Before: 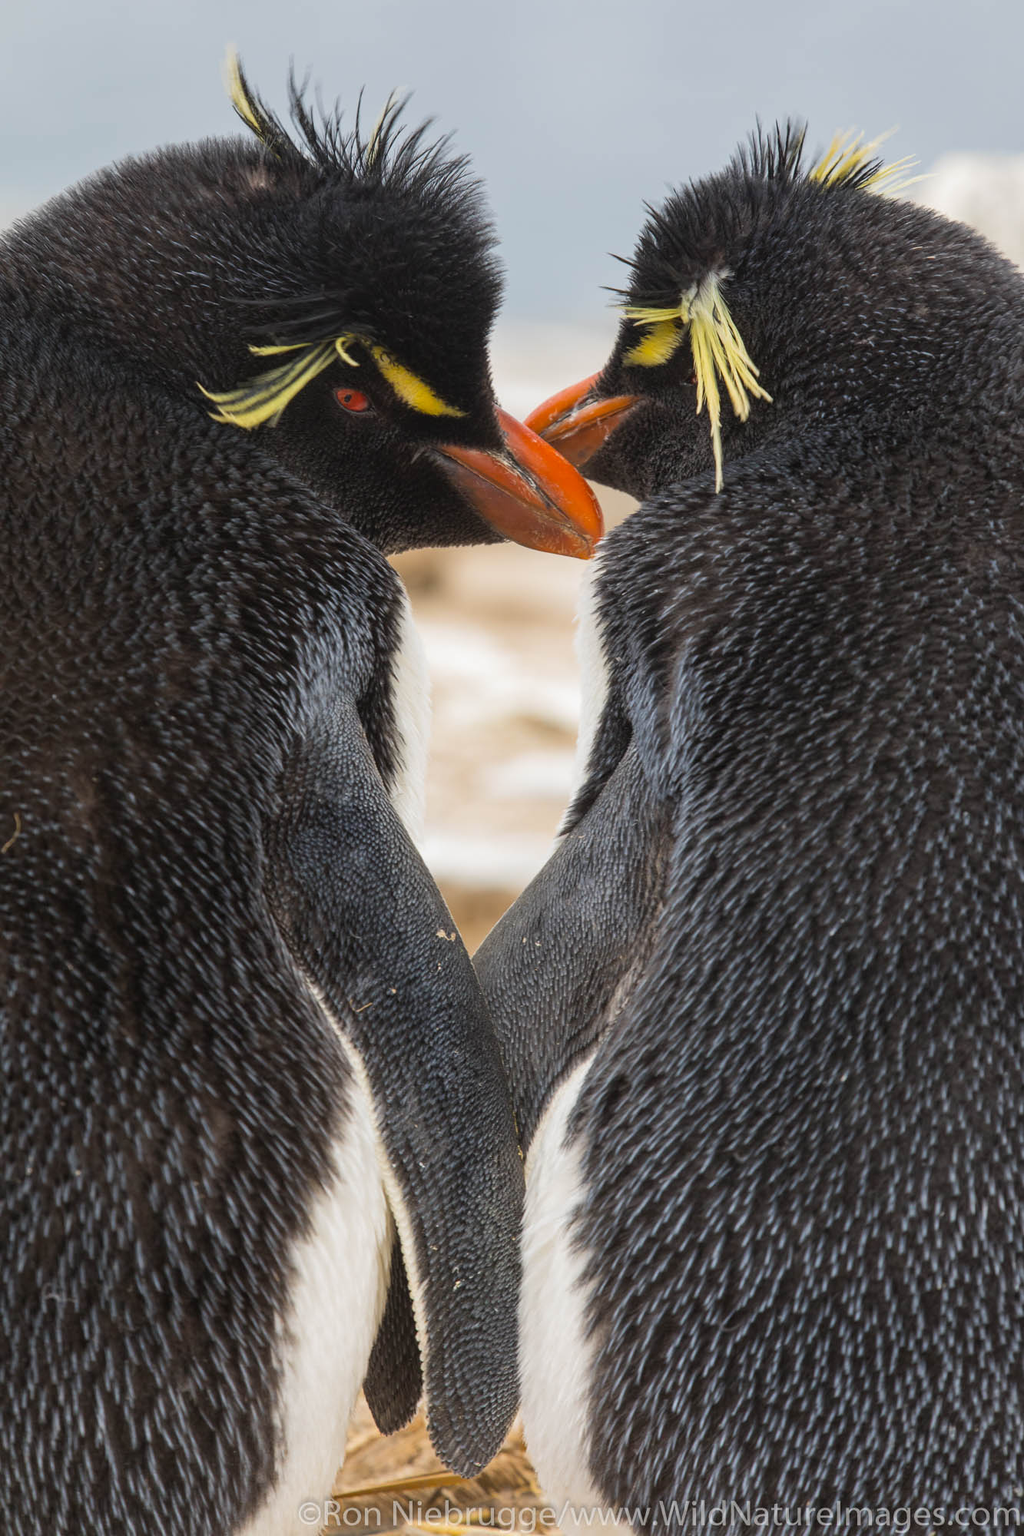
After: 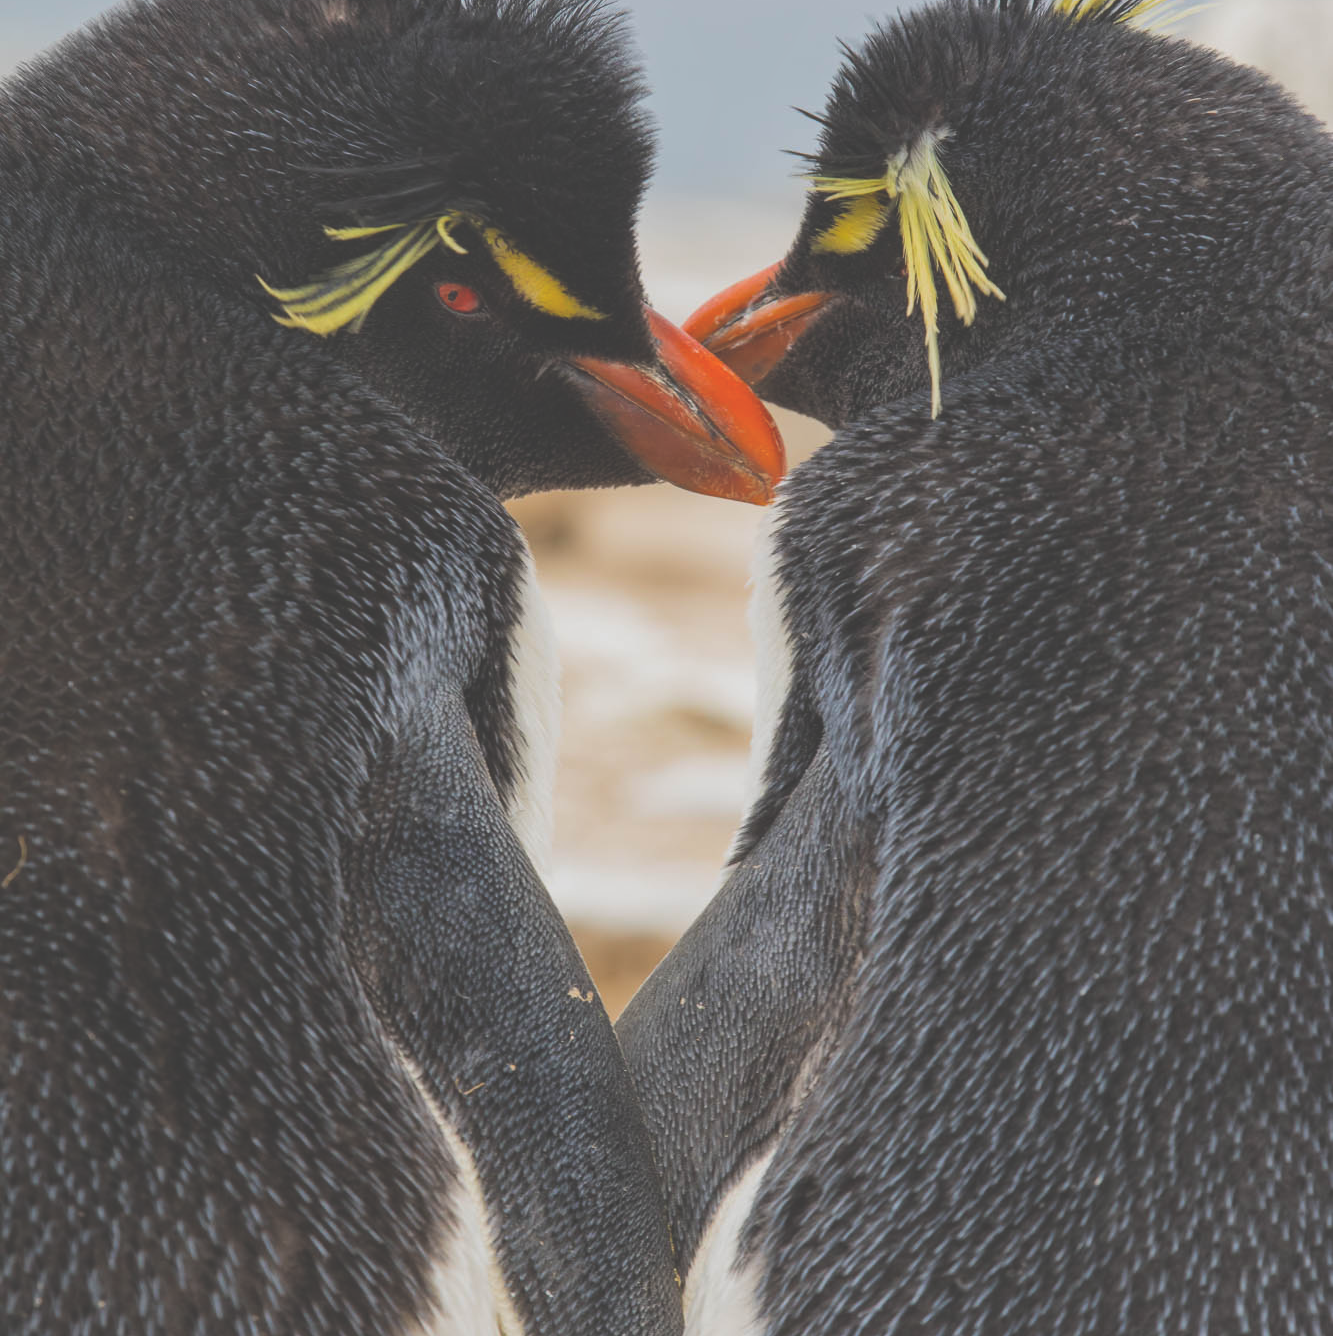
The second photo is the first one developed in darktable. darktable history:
crop: top 11.166%, bottom 22.028%
local contrast: mode bilateral grid, contrast 20, coarseness 50, detail 119%, midtone range 0.2
contrast brightness saturation: brightness 0.094, saturation 0.192
exposure: black level correction -0.038, exposure -0.497 EV, compensate highlight preservation false
